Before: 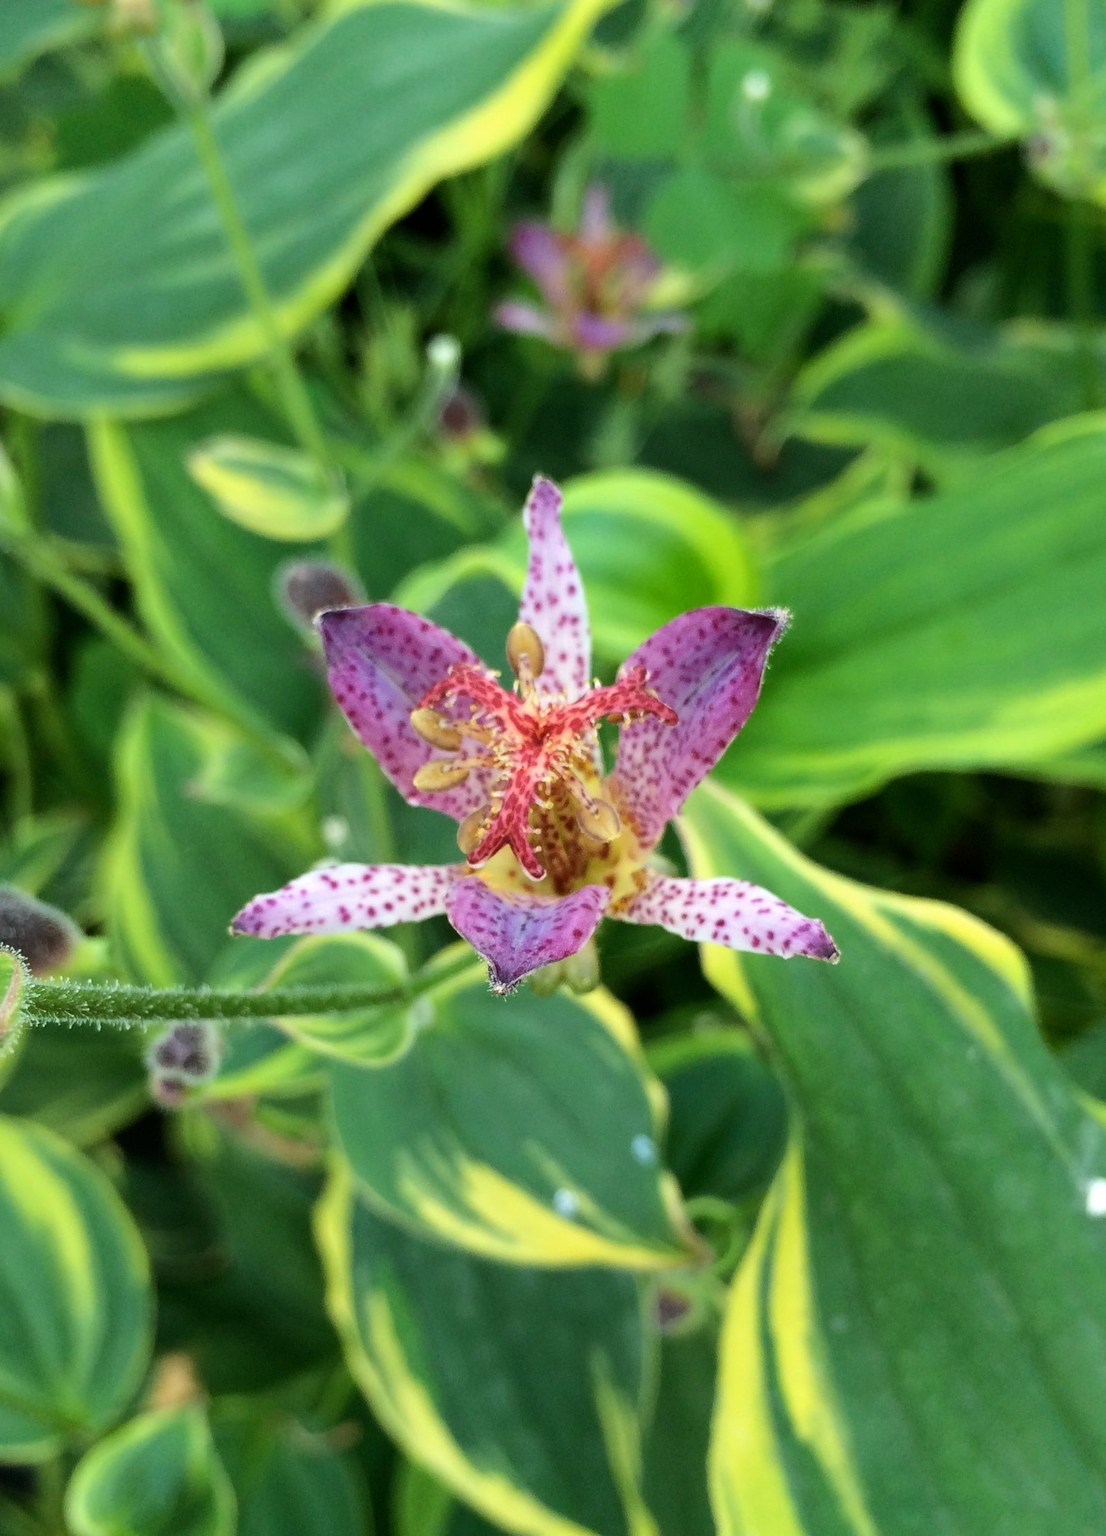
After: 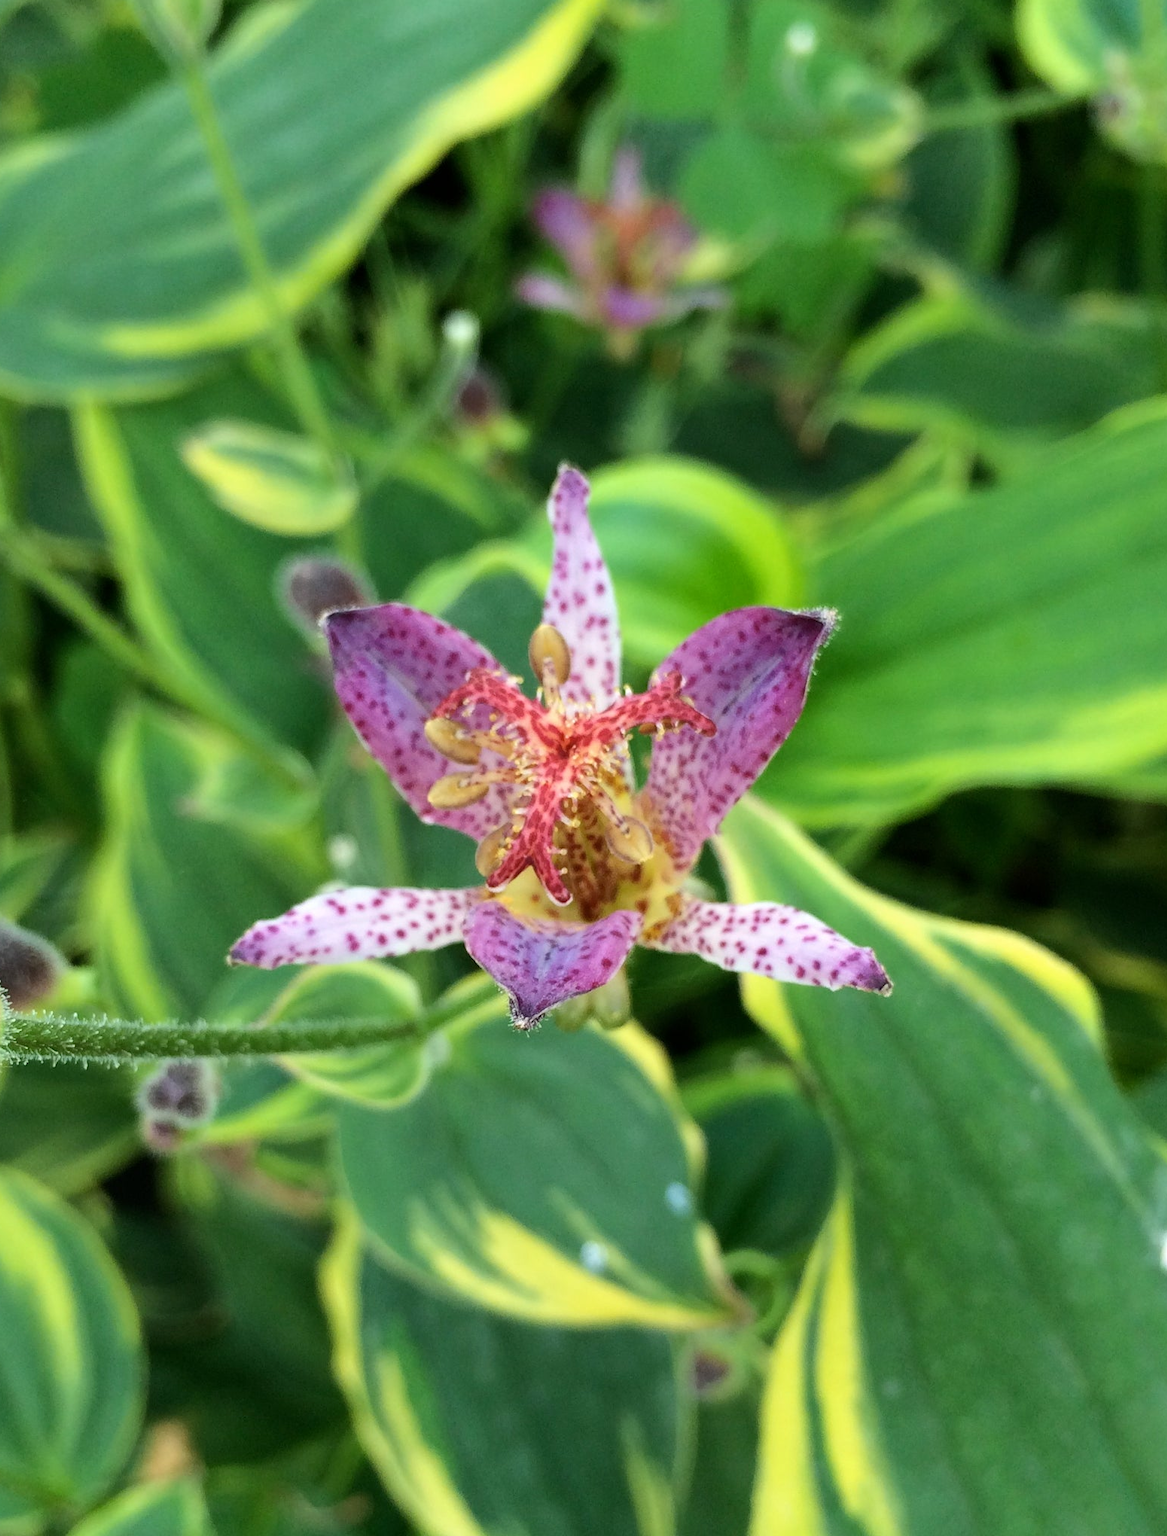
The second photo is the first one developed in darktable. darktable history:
crop: left 1.893%, top 3.283%, right 1.177%, bottom 4.917%
